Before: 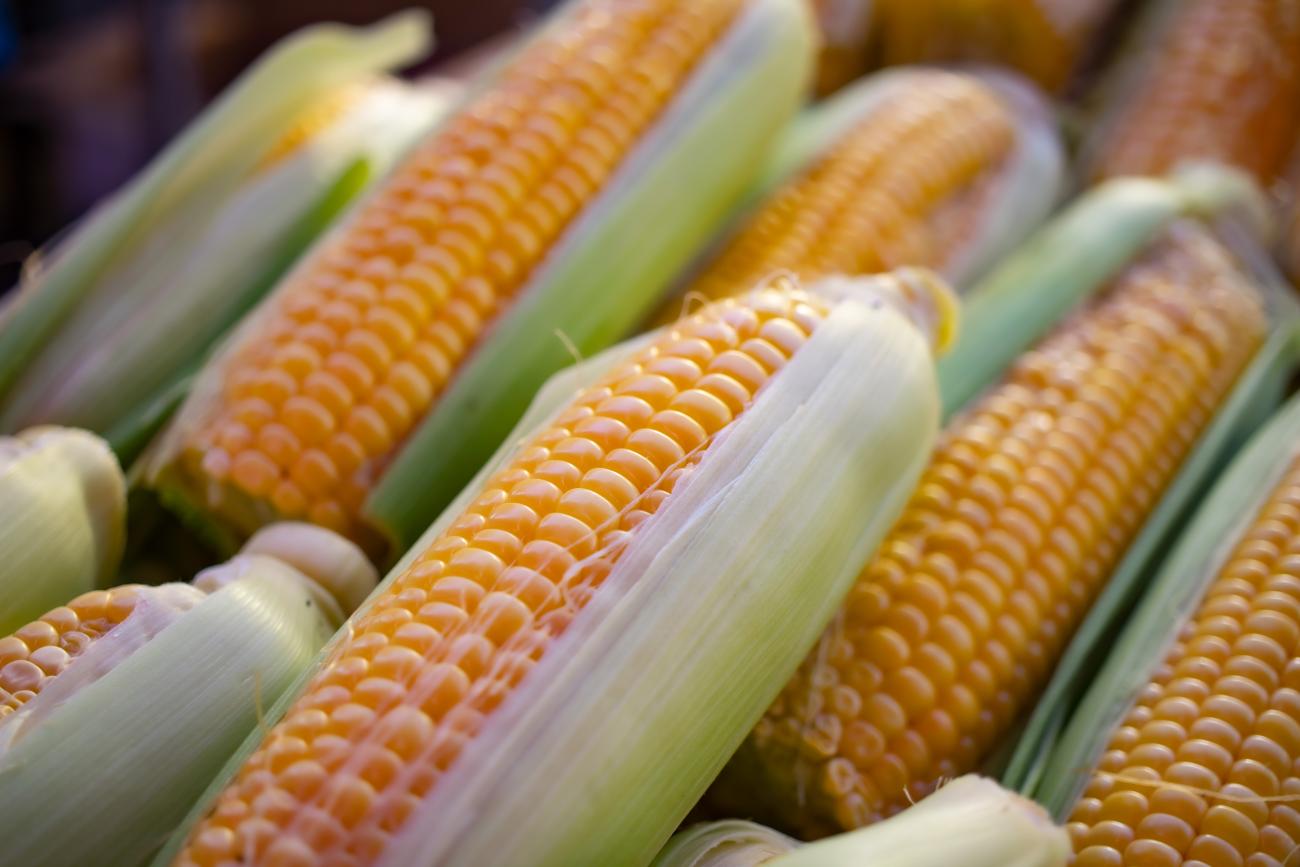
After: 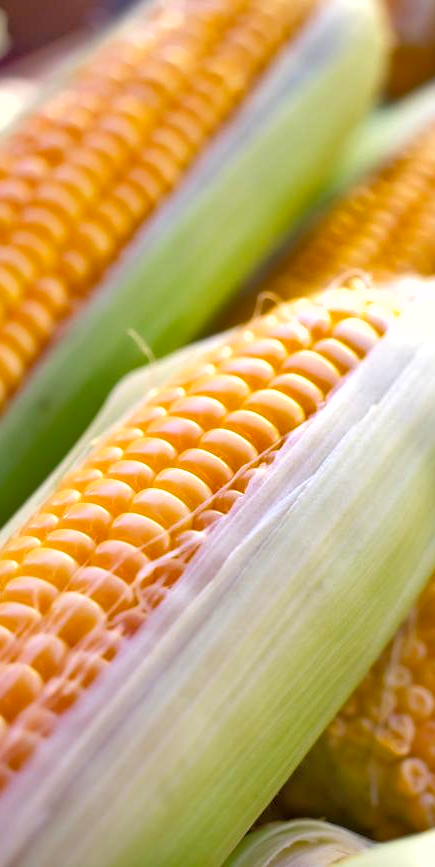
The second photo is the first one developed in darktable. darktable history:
crop: left 32.885%, right 33.642%
tone equalizer: -7 EV 0.156 EV, -6 EV 0.579 EV, -5 EV 1.17 EV, -4 EV 1.35 EV, -3 EV 1.18 EV, -2 EV 0.6 EV, -1 EV 0.151 EV
exposure: exposure 0.651 EV, compensate highlight preservation false
shadows and highlights: shadows 58.58, soften with gaussian
